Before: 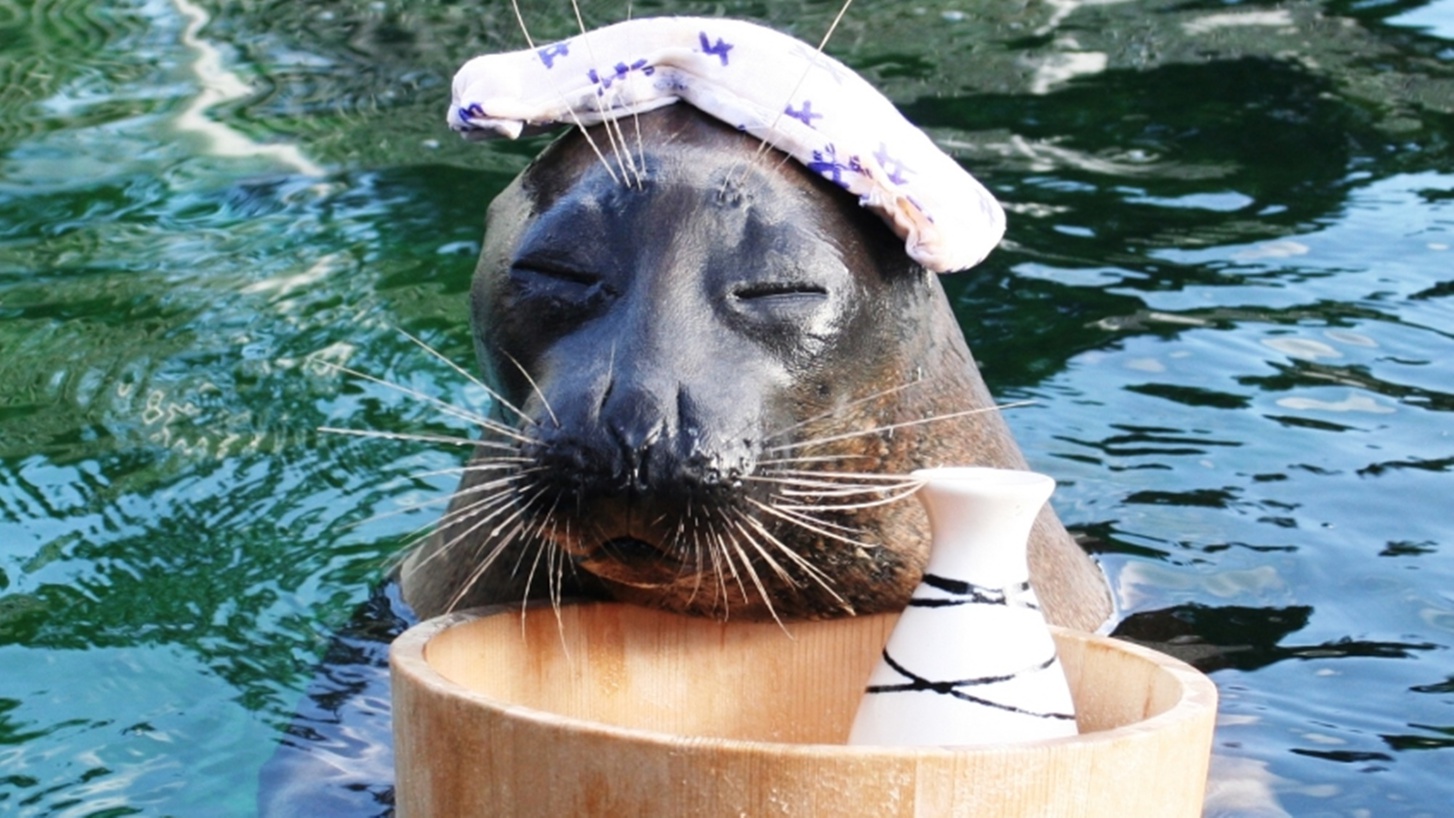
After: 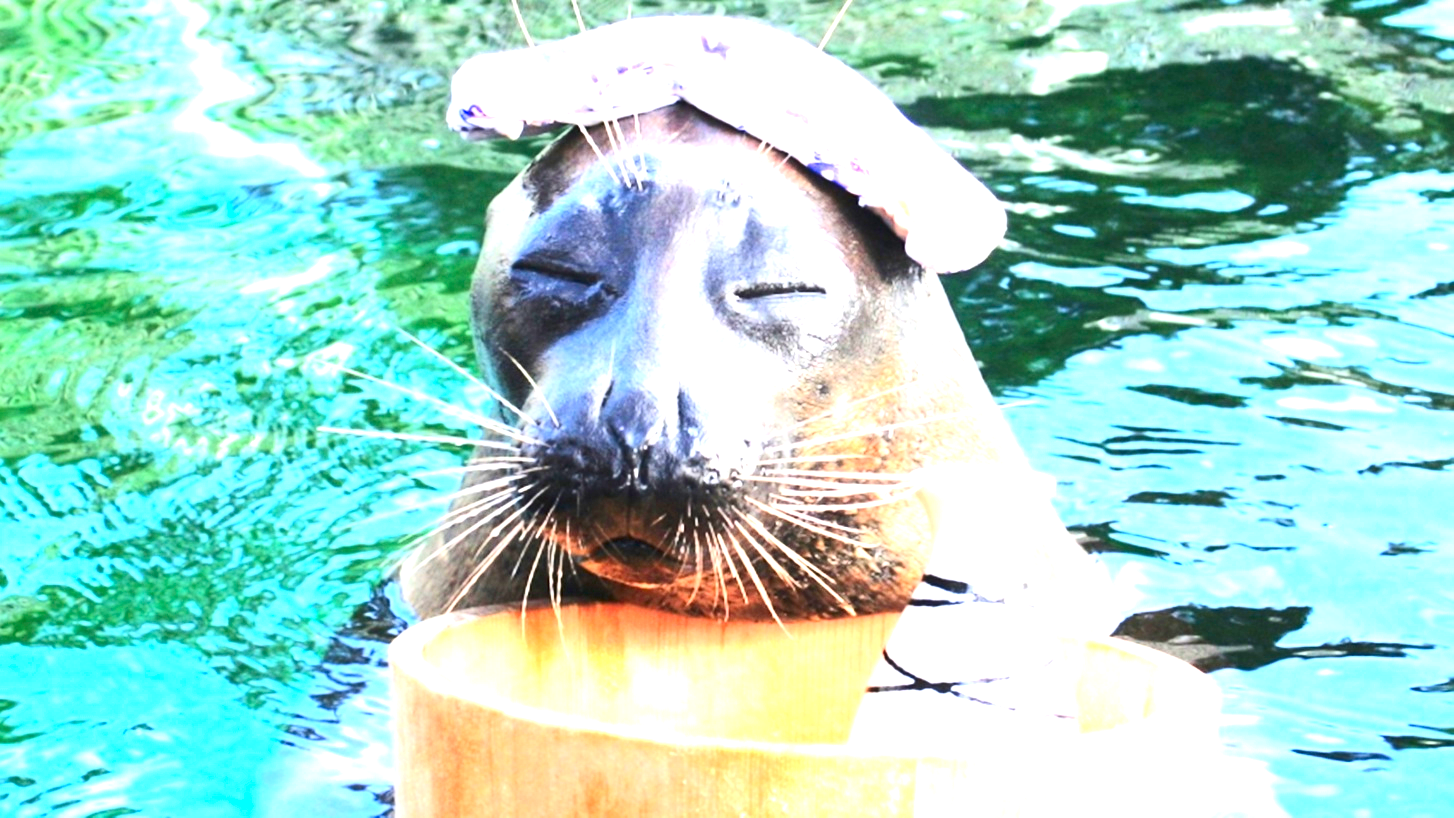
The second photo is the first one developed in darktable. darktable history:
contrast brightness saturation: contrast 0.23, brightness 0.1, saturation 0.29
exposure: black level correction 0, exposure 2.138 EV, compensate exposure bias true, compensate highlight preservation false
